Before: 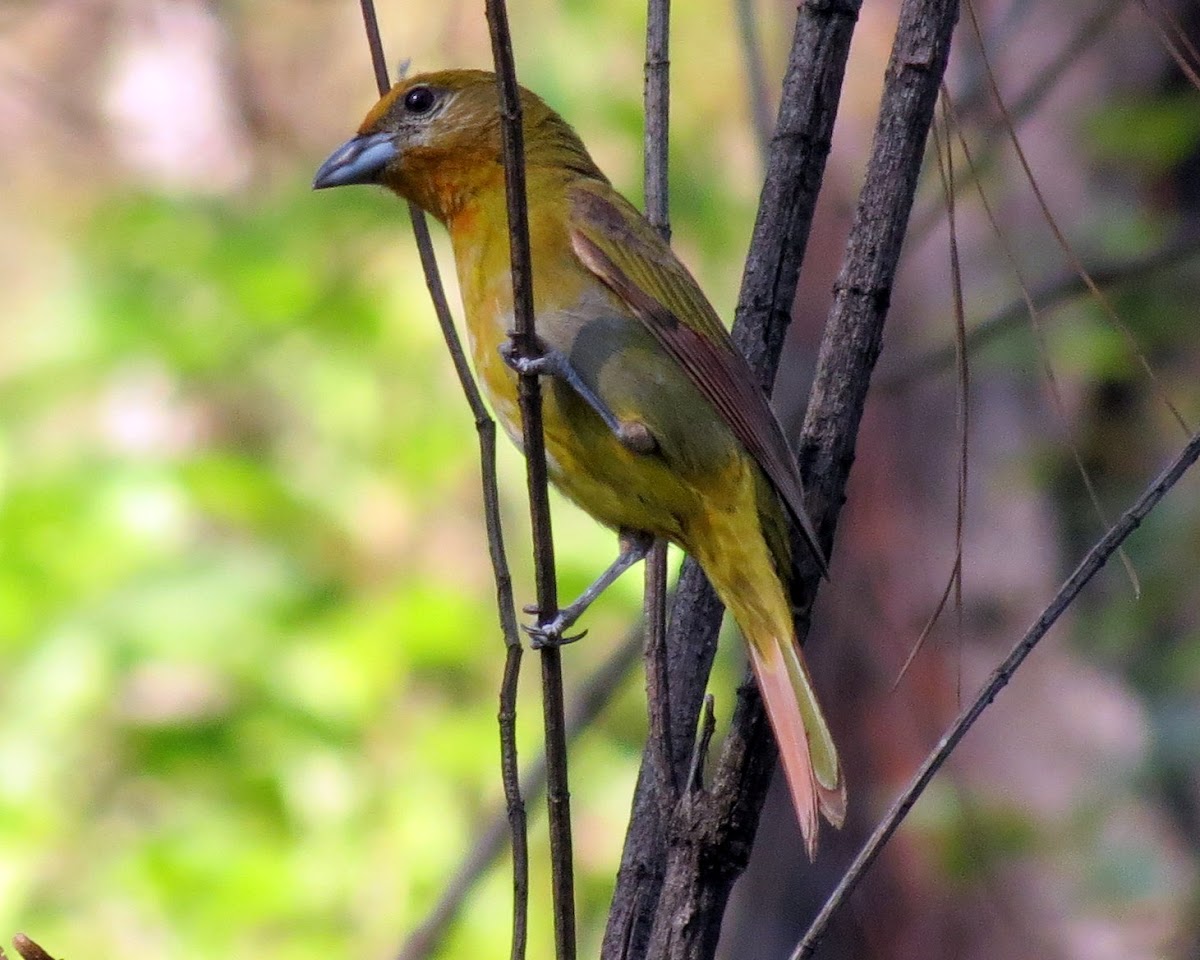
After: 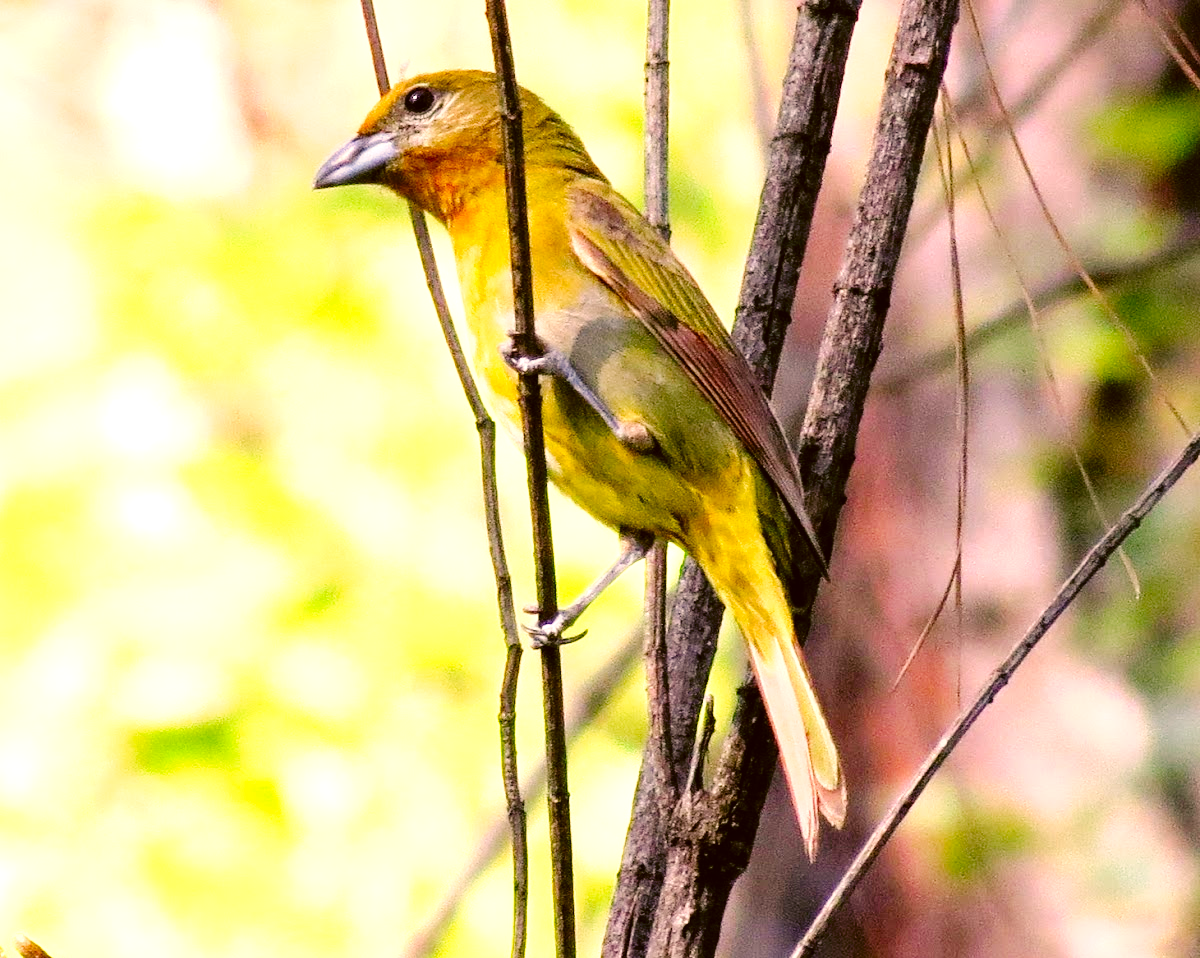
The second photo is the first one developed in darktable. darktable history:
crop: top 0.05%, bottom 0.098%
color correction: highlights a* 8.98, highlights b* 15.09, shadows a* -0.49, shadows b* 26.52
exposure: black level correction 0, exposure 1.379 EV, compensate exposure bias true, compensate highlight preservation false
tone curve: curves: ch0 [(0, 0) (0.003, 0.003) (0.011, 0.005) (0.025, 0.008) (0.044, 0.012) (0.069, 0.02) (0.1, 0.031) (0.136, 0.047) (0.177, 0.088) (0.224, 0.141) (0.277, 0.222) (0.335, 0.32) (0.399, 0.422) (0.468, 0.523) (0.543, 0.623) (0.623, 0.716) (0.709, 0.796) (0.801, 0.88) (0.898, 0.958) (1, 1)], preserve colors none
